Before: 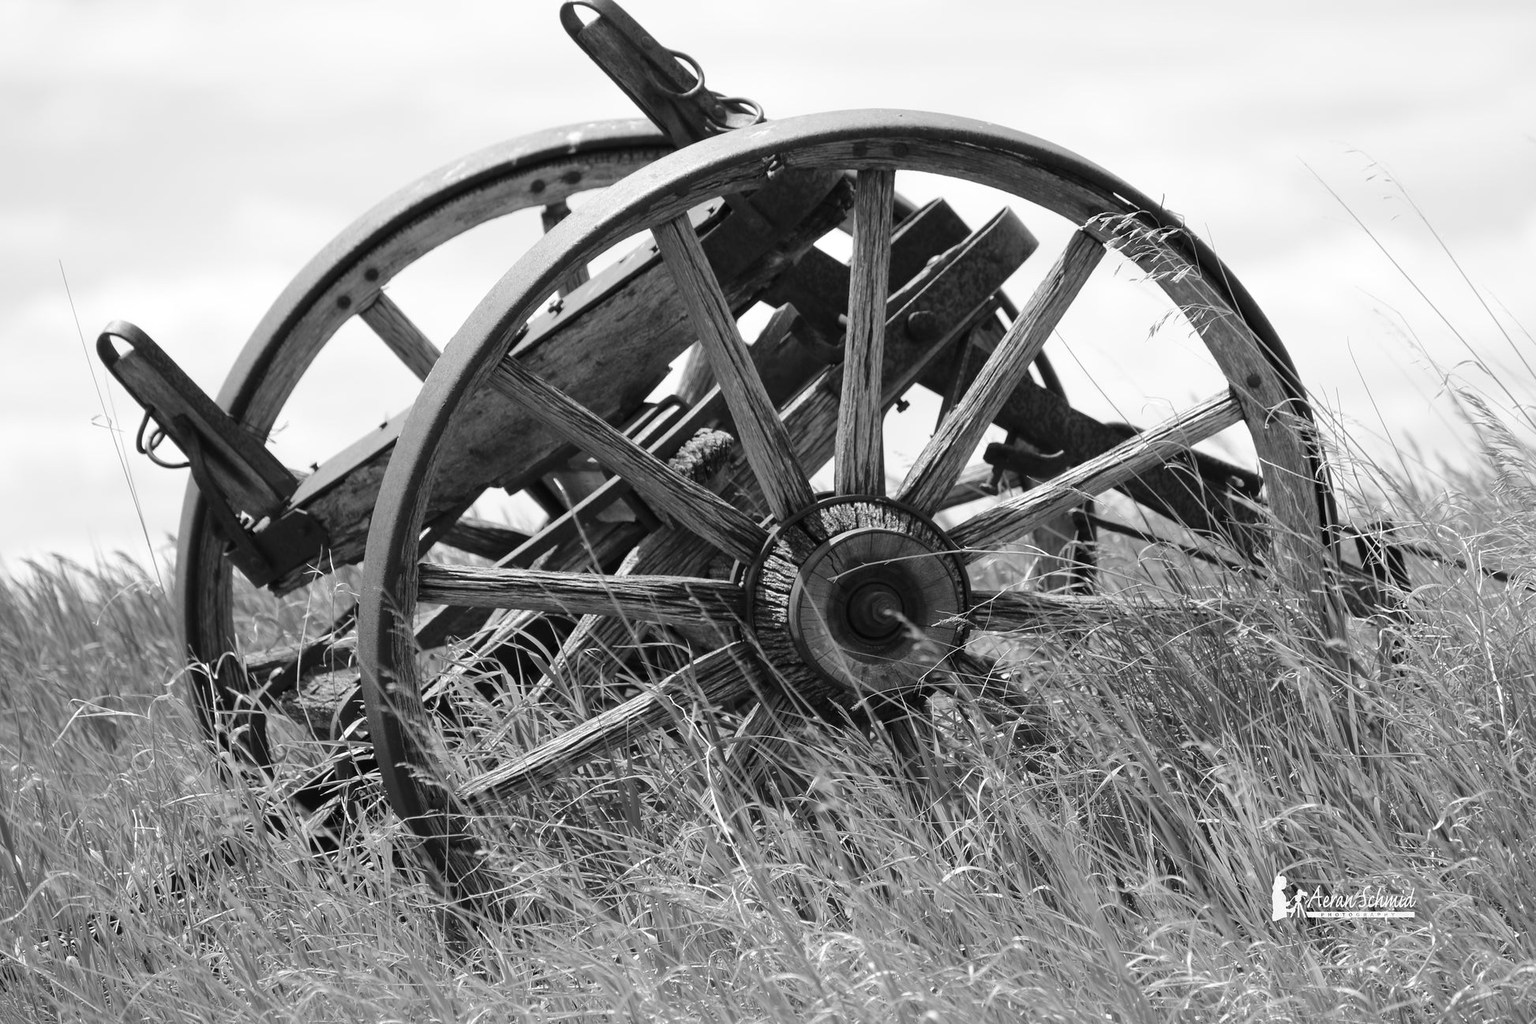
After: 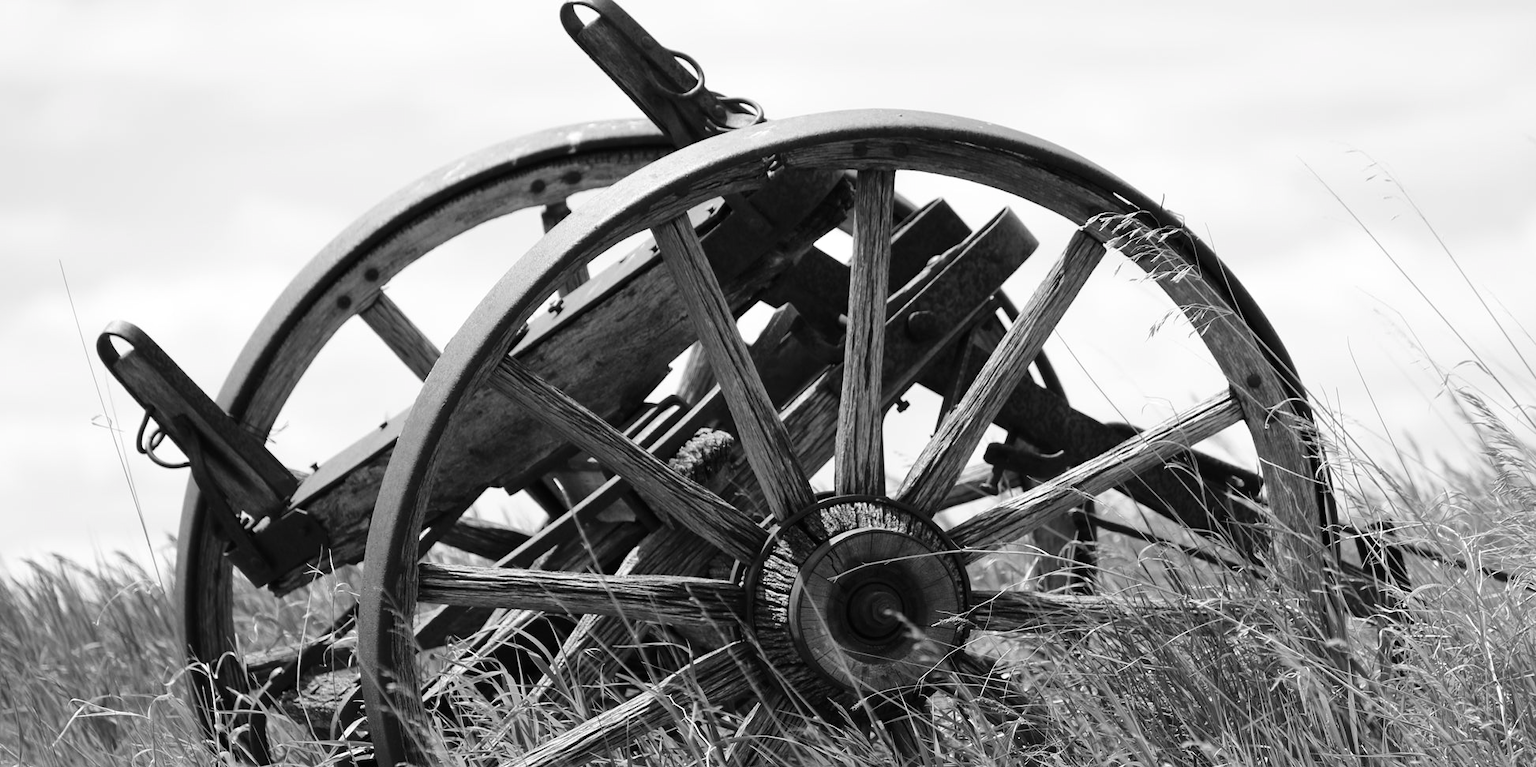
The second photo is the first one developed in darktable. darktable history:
white balance: red 1, blue 1
crop: bottom 24.988%
contrast brightness saturation: contrast 0.13, brightness -0.05, saturation 0.16
